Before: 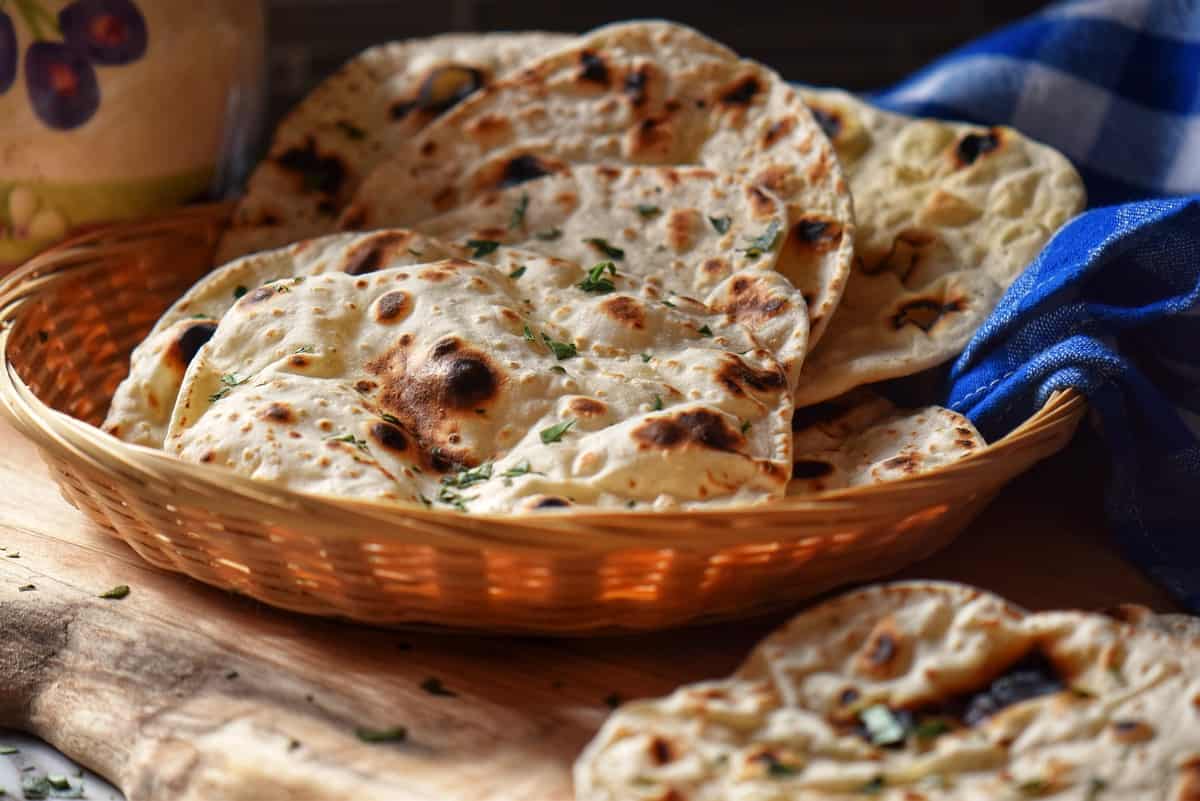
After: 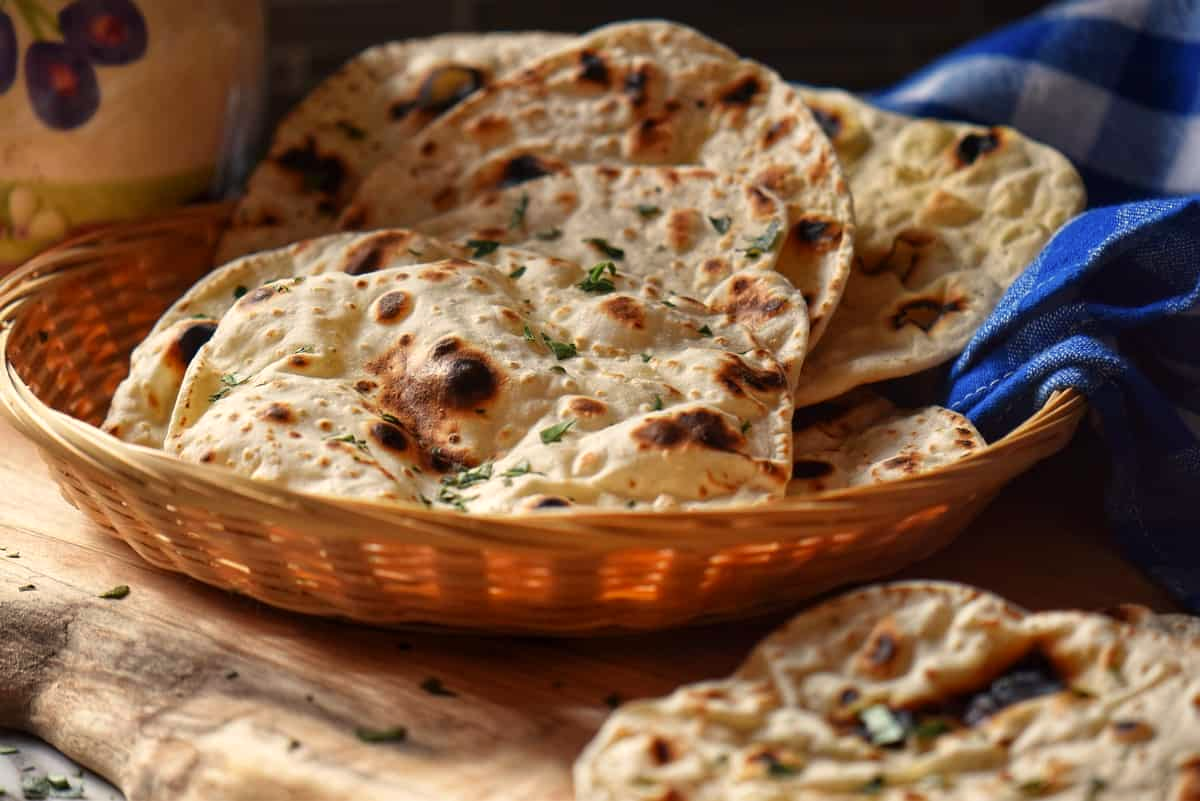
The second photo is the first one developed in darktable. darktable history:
color calibration: x 0.329, y 0.345, temperature 5614.52 K
